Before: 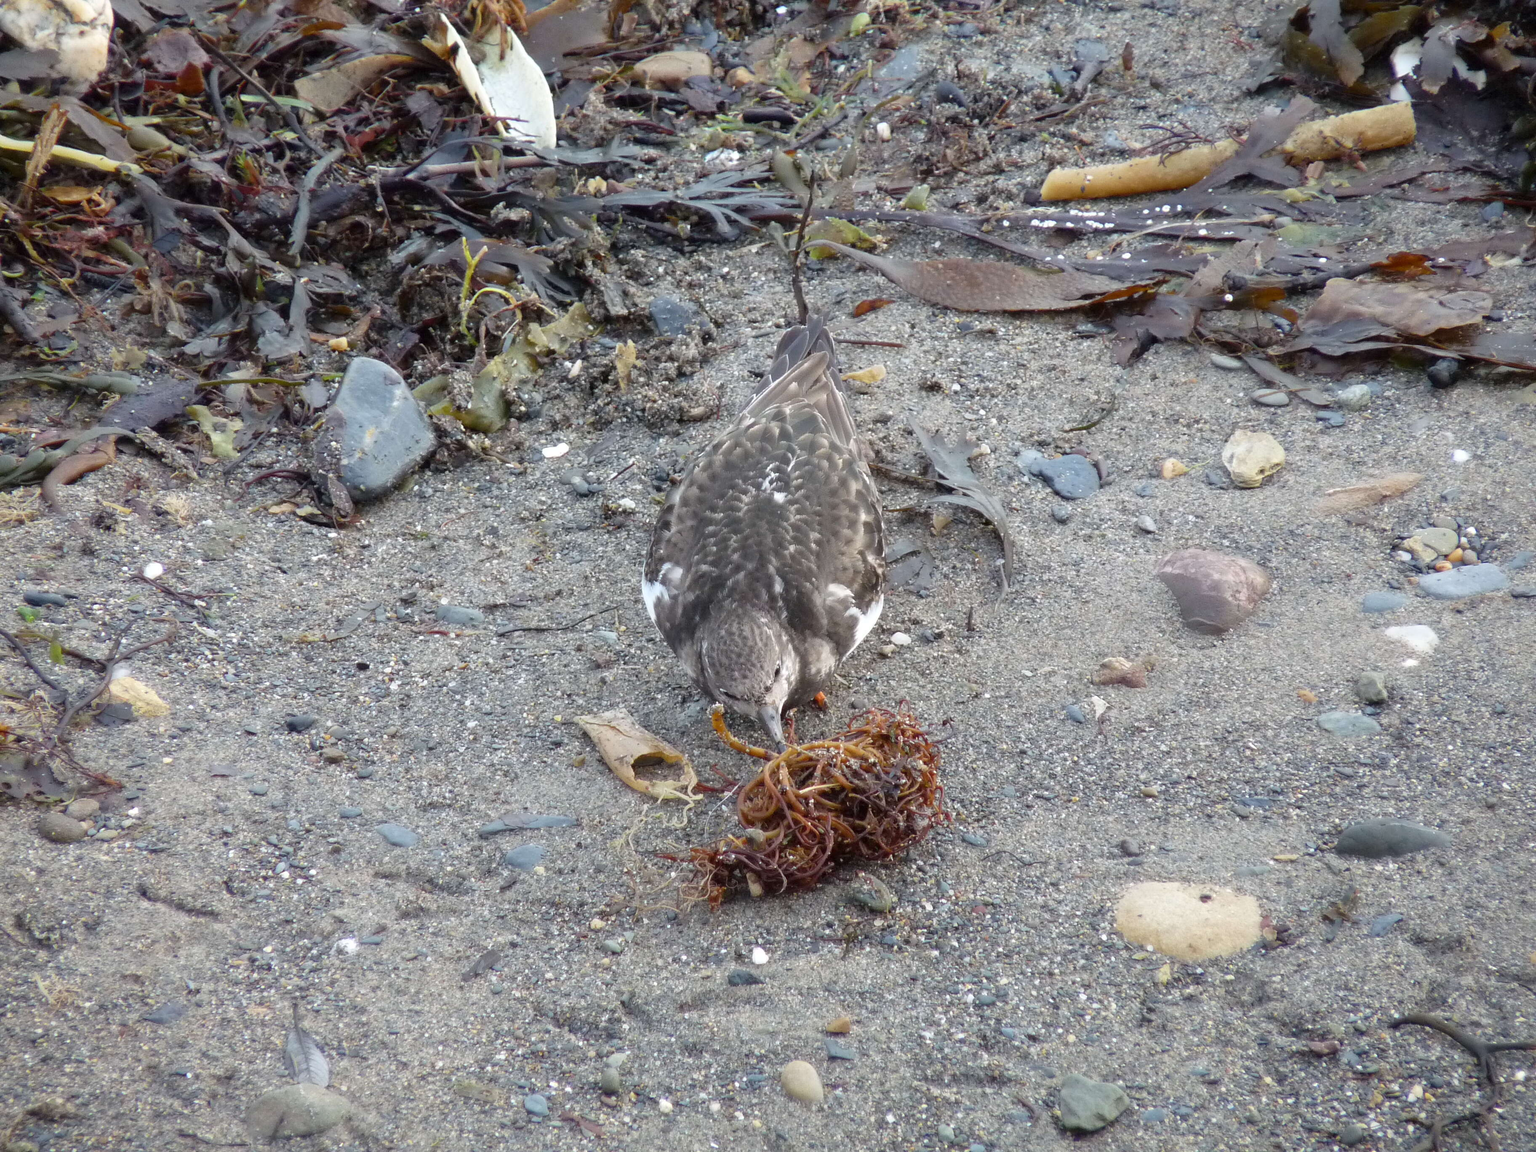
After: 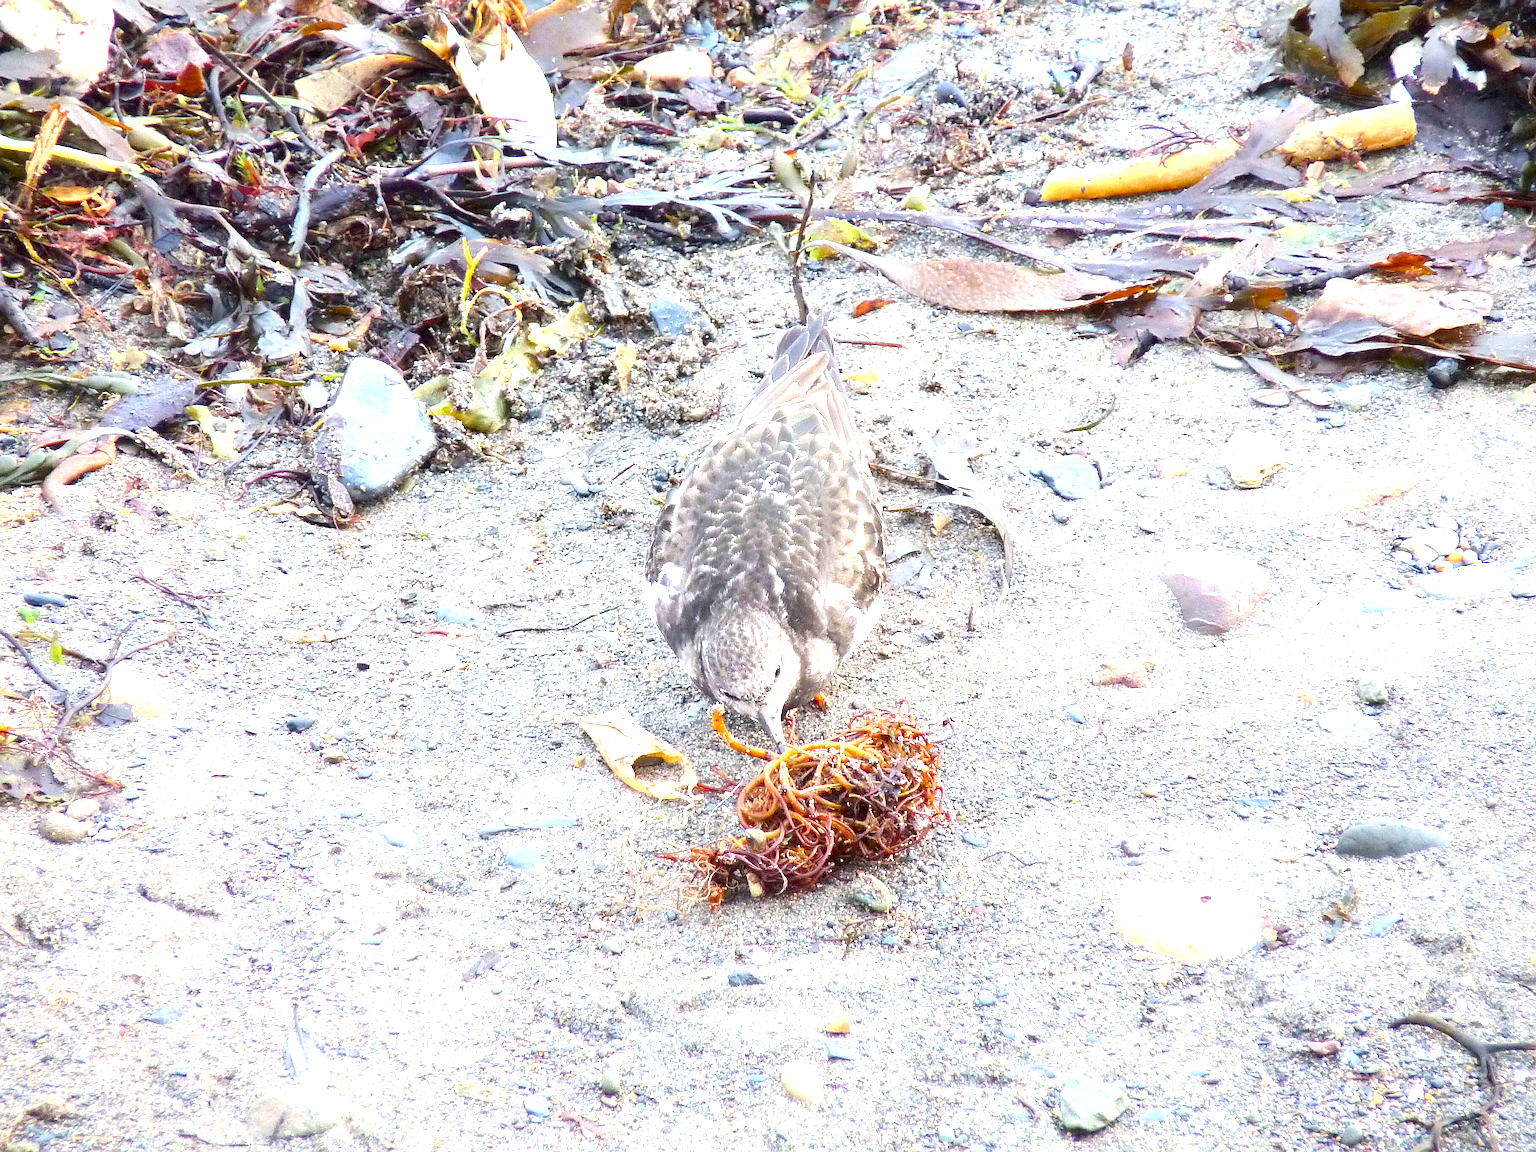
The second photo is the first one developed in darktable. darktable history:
sharpen: on, module defaults
exposure: black level correction 0.001, exposure 1.822 EV, compensate exposure bias true, compensate highlight preservation false
contrast brightness saturation: contrast 0.088, saturation 0.28
